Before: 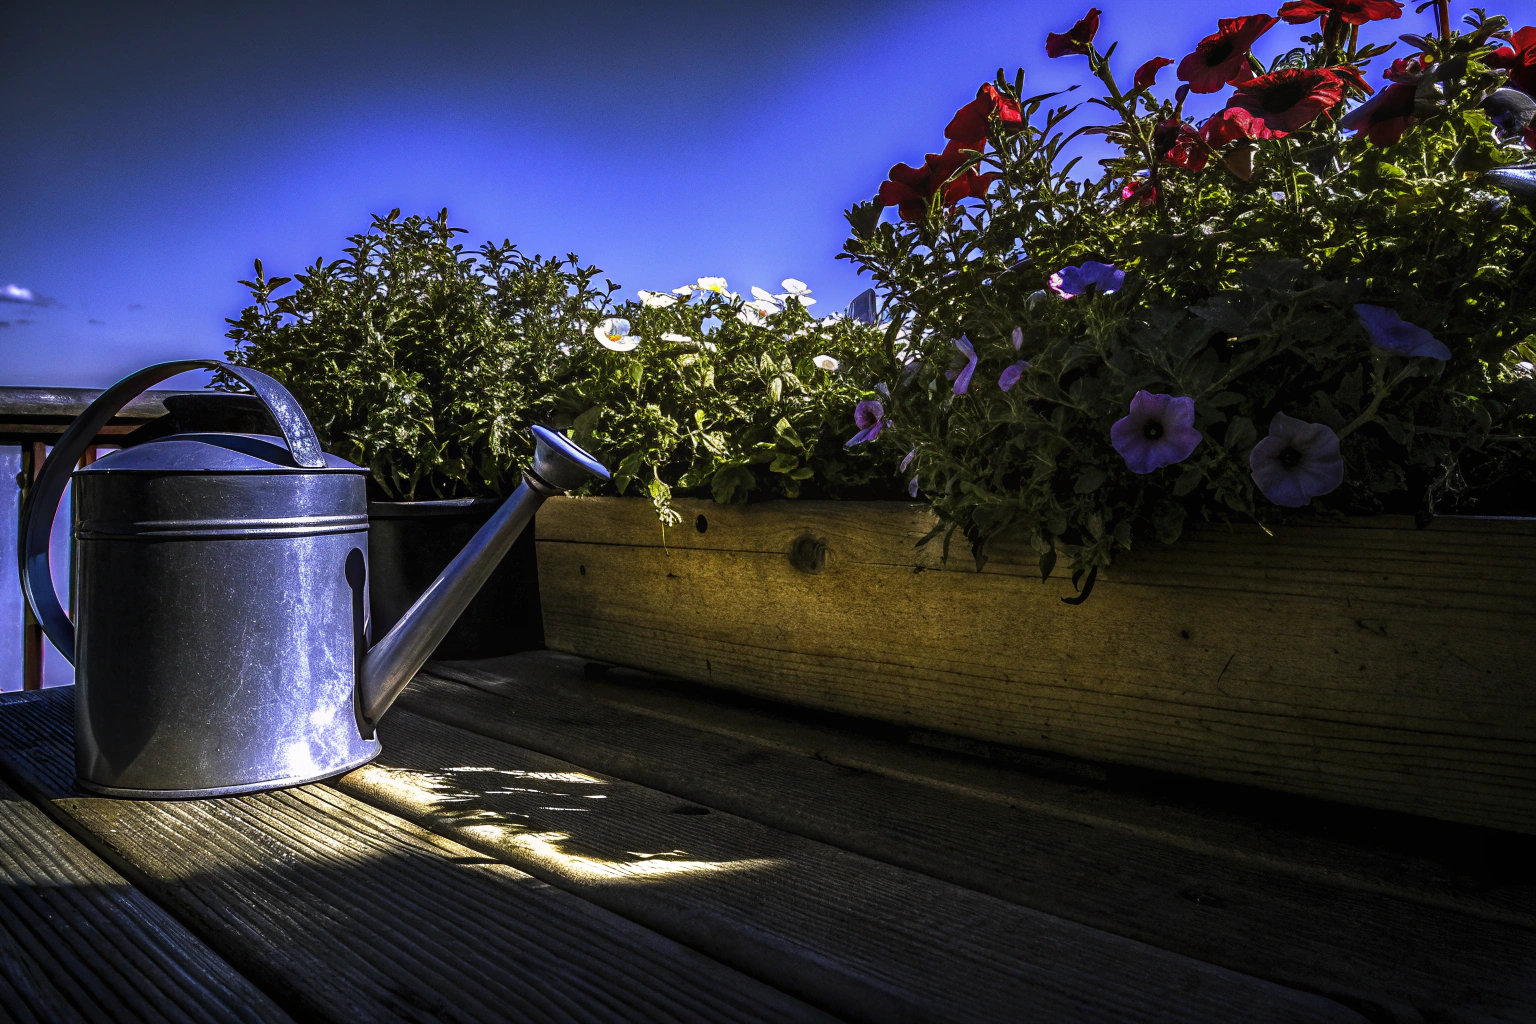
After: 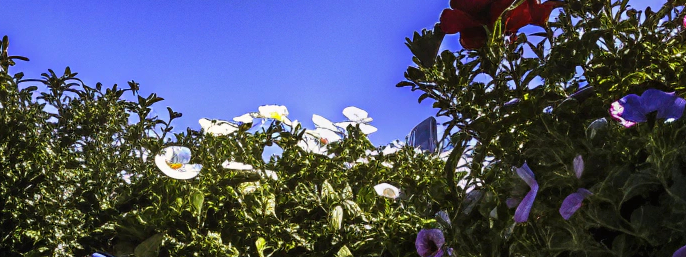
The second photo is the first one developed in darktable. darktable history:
shadows and highlights: shadows 4.1, highlights -17.6, soften with gaussian
crop: left 28.64%, top 16.832%, right 26.637%, bottom 58.055%
